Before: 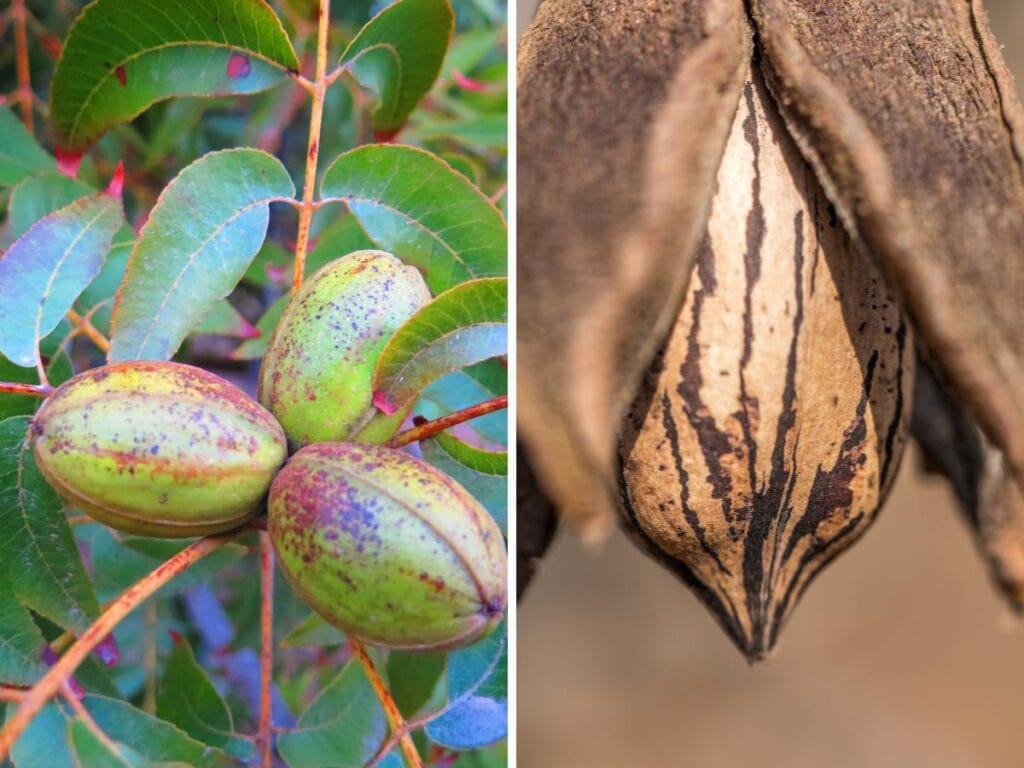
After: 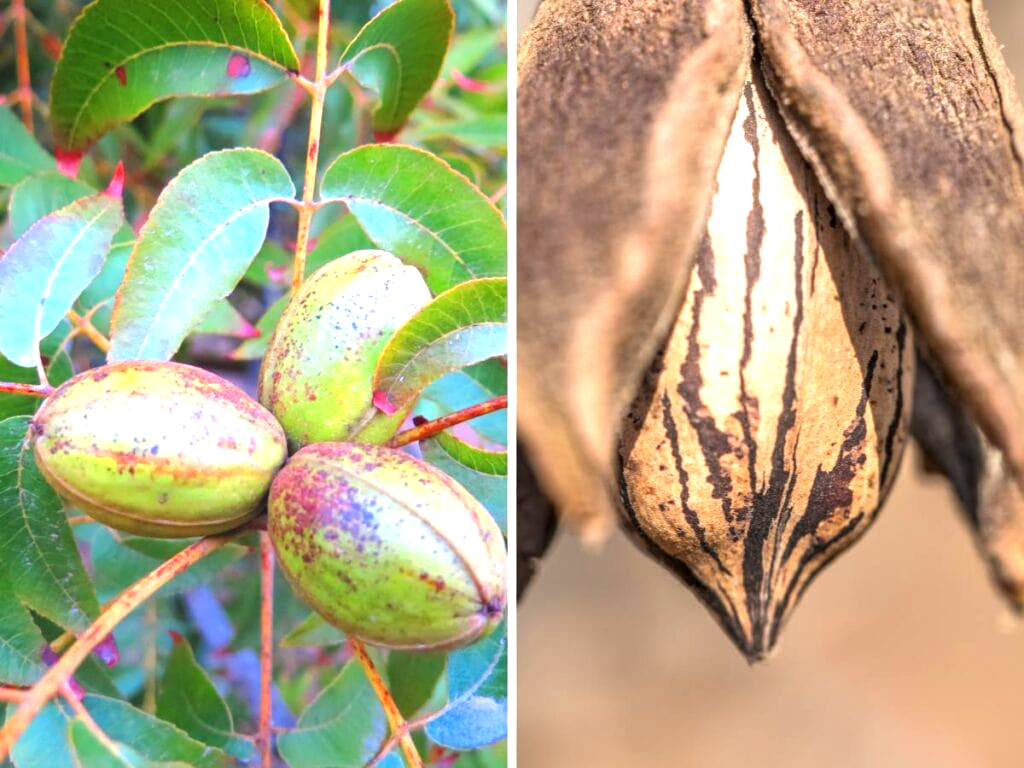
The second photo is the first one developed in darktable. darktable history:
exposure: exposure 0.921 EV, compensate highlight preservation false
tone equalizer: on, module defaults
